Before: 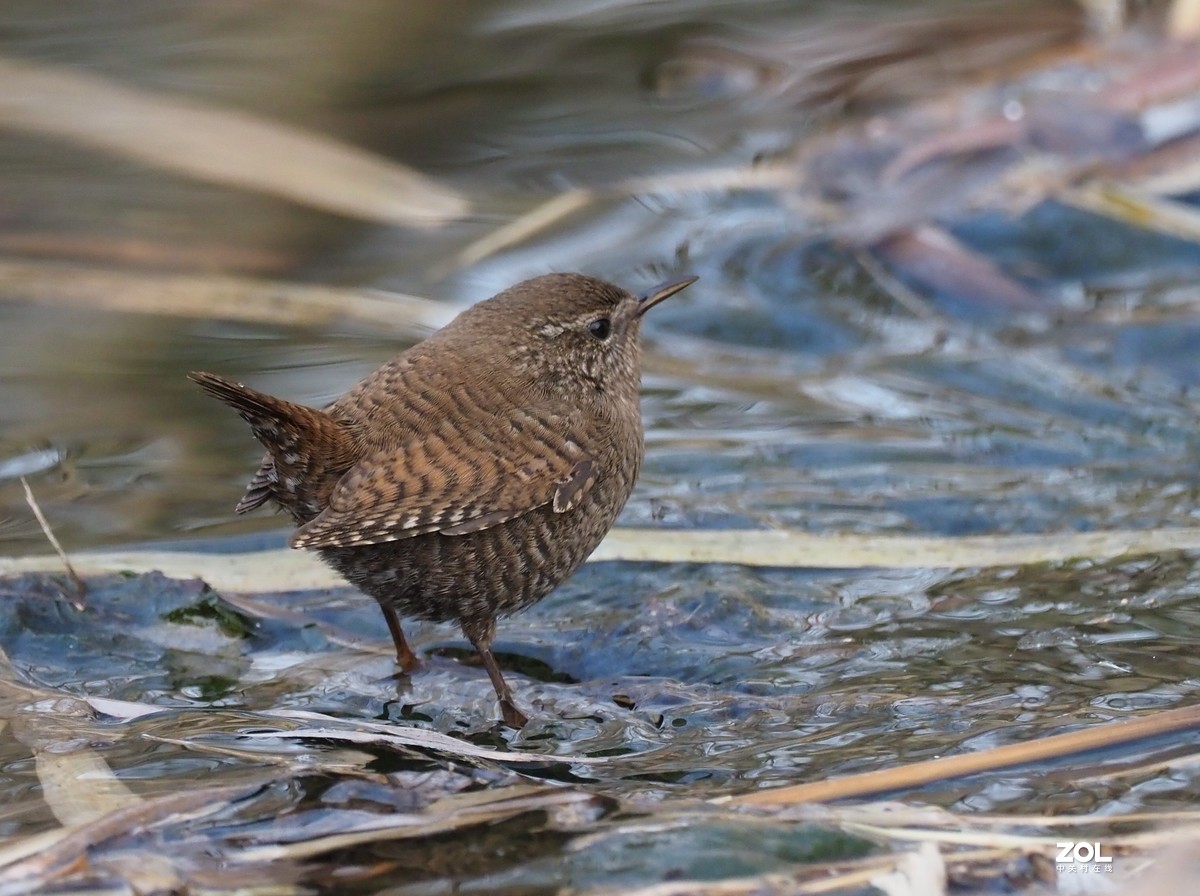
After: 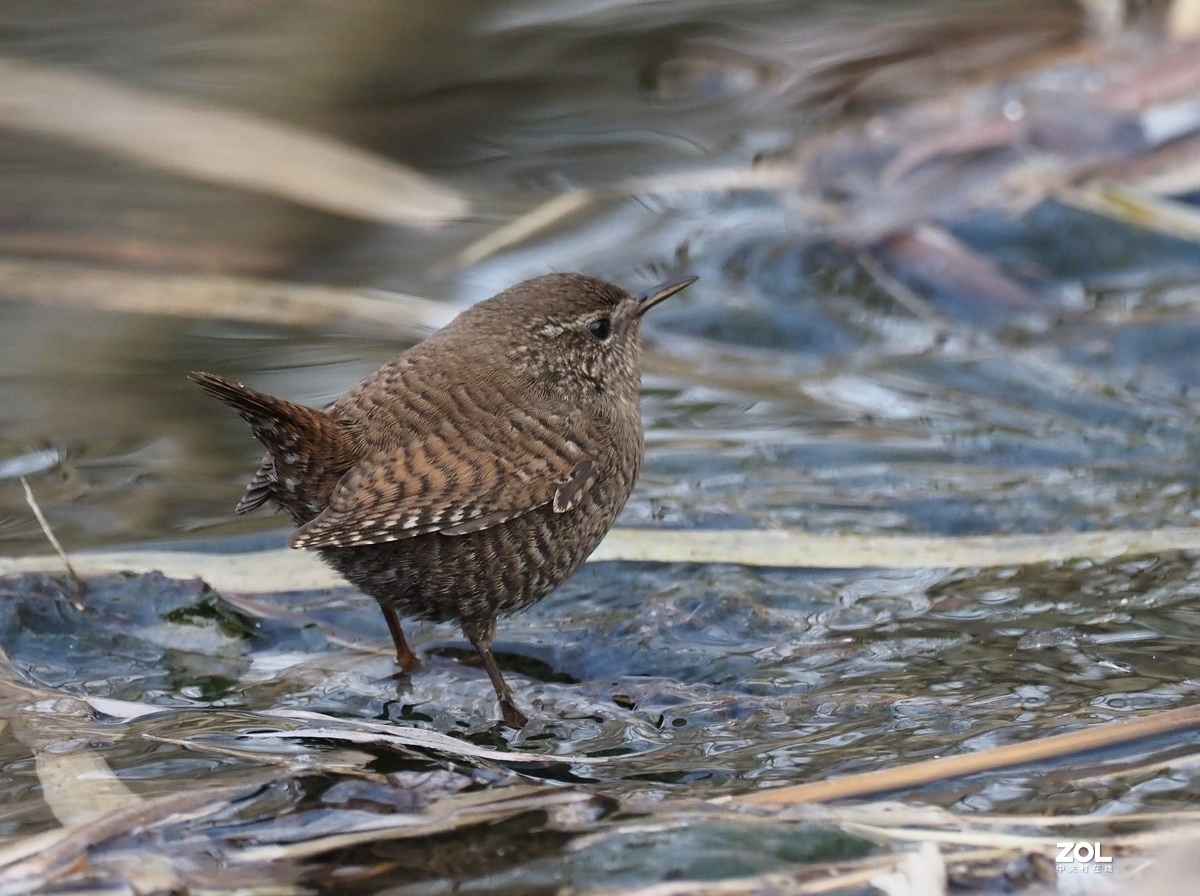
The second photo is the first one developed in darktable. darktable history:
contrast brightness saturation: contrast 0.113, saturation -0.151
